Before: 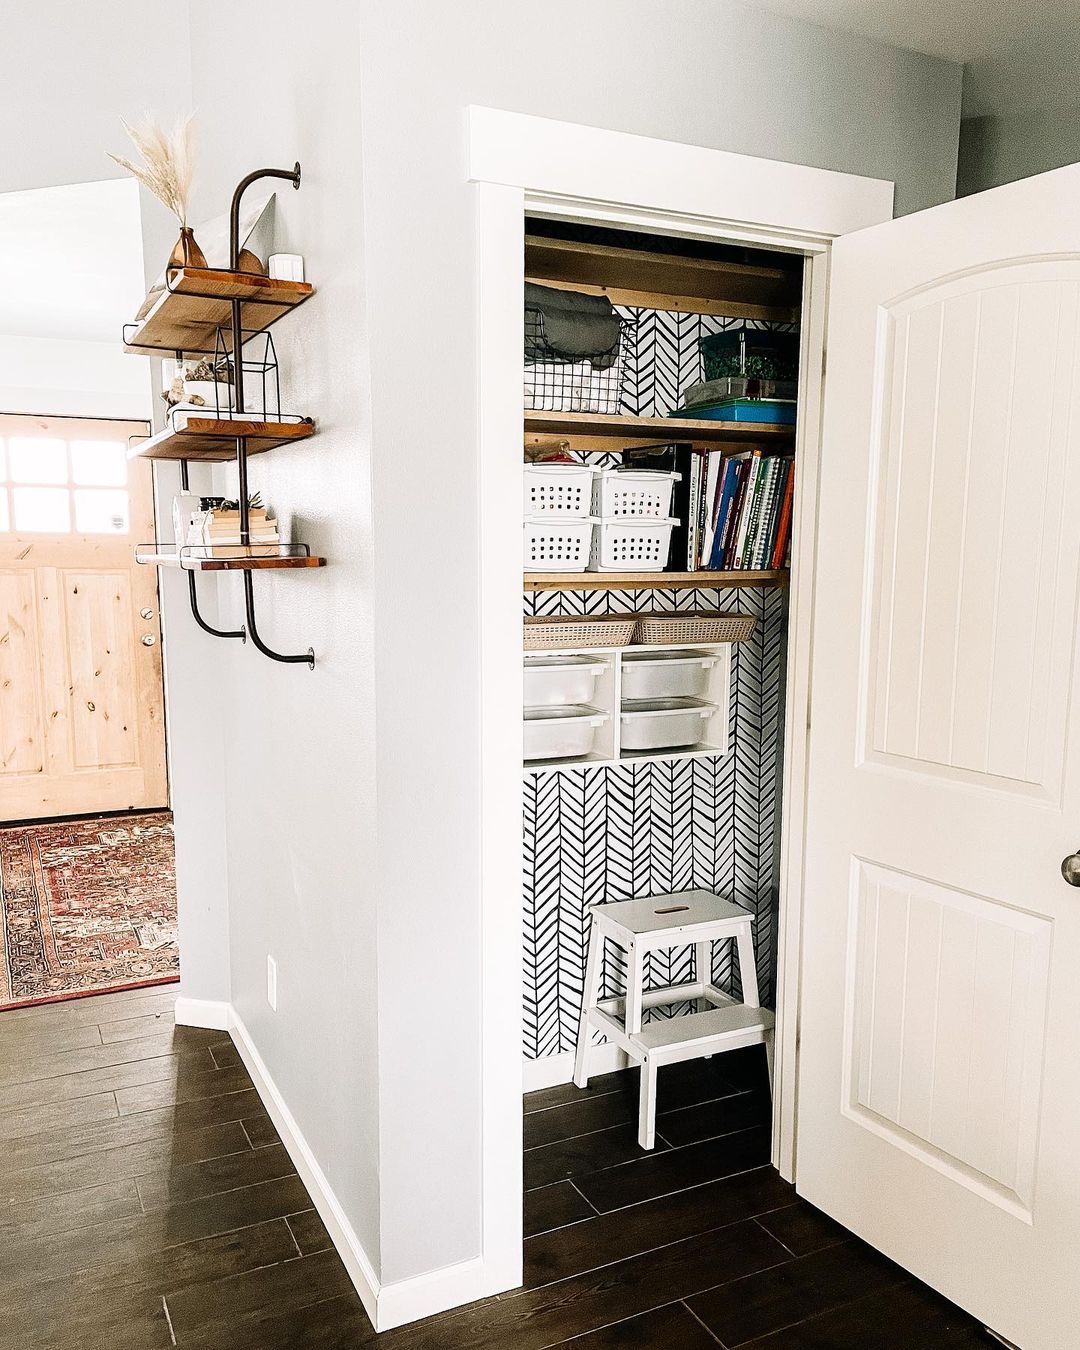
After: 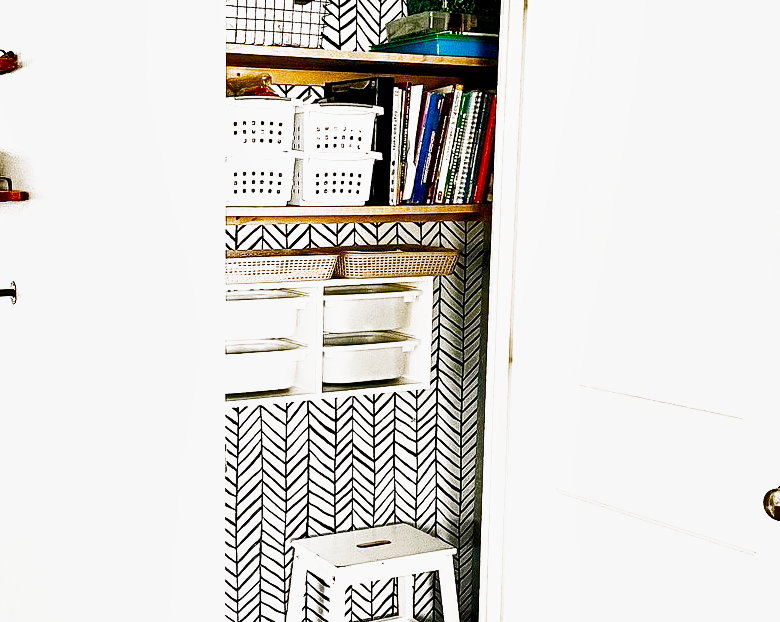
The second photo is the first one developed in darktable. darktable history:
shadows and highlights: shadows 43.6, white point adjustment -1.49, soften with gaussian
color balance rgb: power › hue 313.76°, highlights gain › chroma 3.083%, highlights gain › hue 76.31°, linear chroma grading › global chroma 14.671%, perceptual saturation grading › global saturation 20%, perceptual saturation grading › highlights -24.941%, perceptual saturation grading › shadows 24.428%, perceptual brilliance grading › global brilliance 3.418%
filmic rgb: middle gray luminance 9.95%, black relative exposure -8.63 EV, white relative exposure 3.27 EV, target black luminance 0%, hardness 5.2, latitude 44.64%, contrast 1.313, highlights saturation mix 3.87%, shadows ↔ highlights balance 24.19%, add noise in highlights 0.002, preserve chrominance no, color science v3 (2019), use custom middle-gray values true, contrast in highlights soft, enable highlight reconstruction true
crop and rotate: left 27.729%, top 27.12%, bottom 26.784%
